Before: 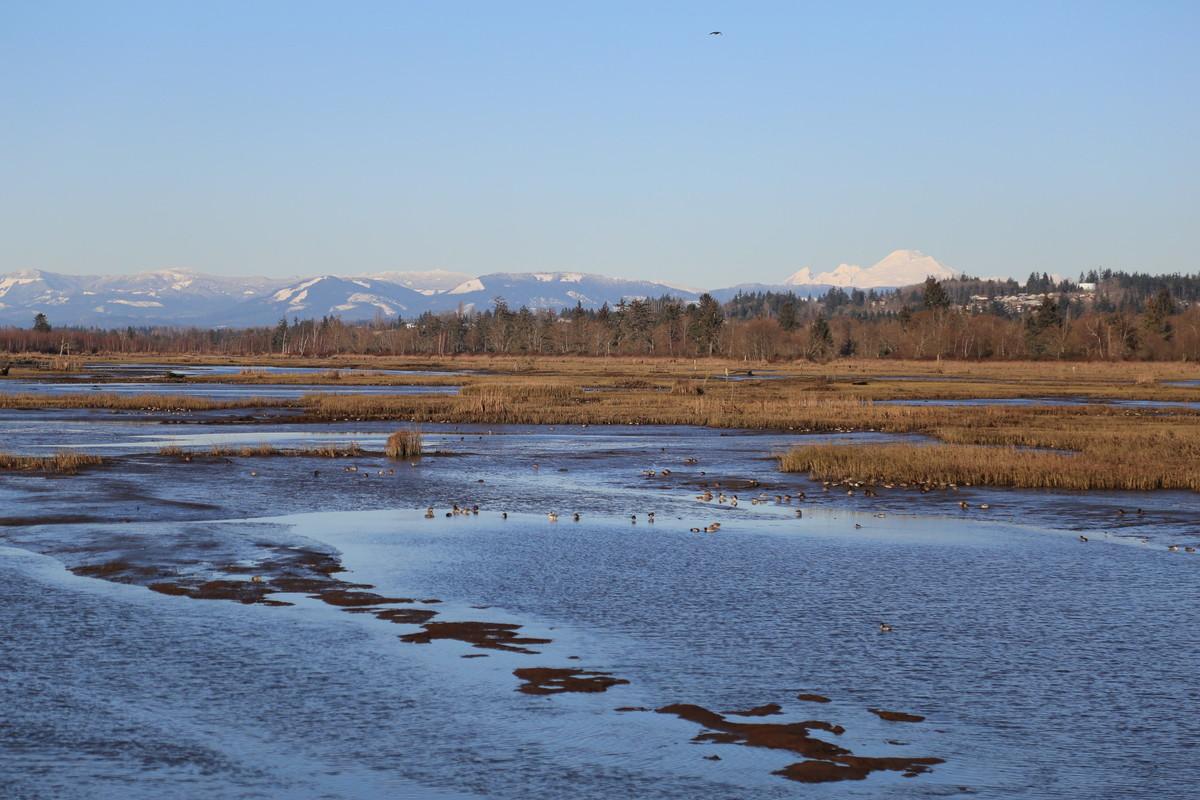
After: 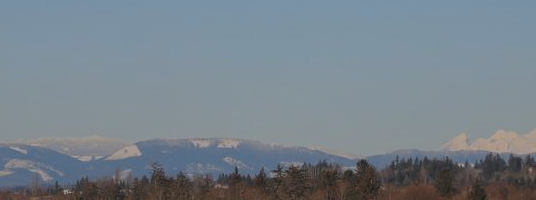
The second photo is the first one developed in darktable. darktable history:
crop: left 28.64%, top 16.832%, right 26.637%, bottom 58.055%
exposure: black level correction -0.016, exposure -1.018 EV, compensate highlight preservation false
color zones: curves: ch1 [(0.235, 0.558) (0.75, 0.5)]; ch2 [(0.25, 0.462) (0.749, 0.457)], mix 25.94%
